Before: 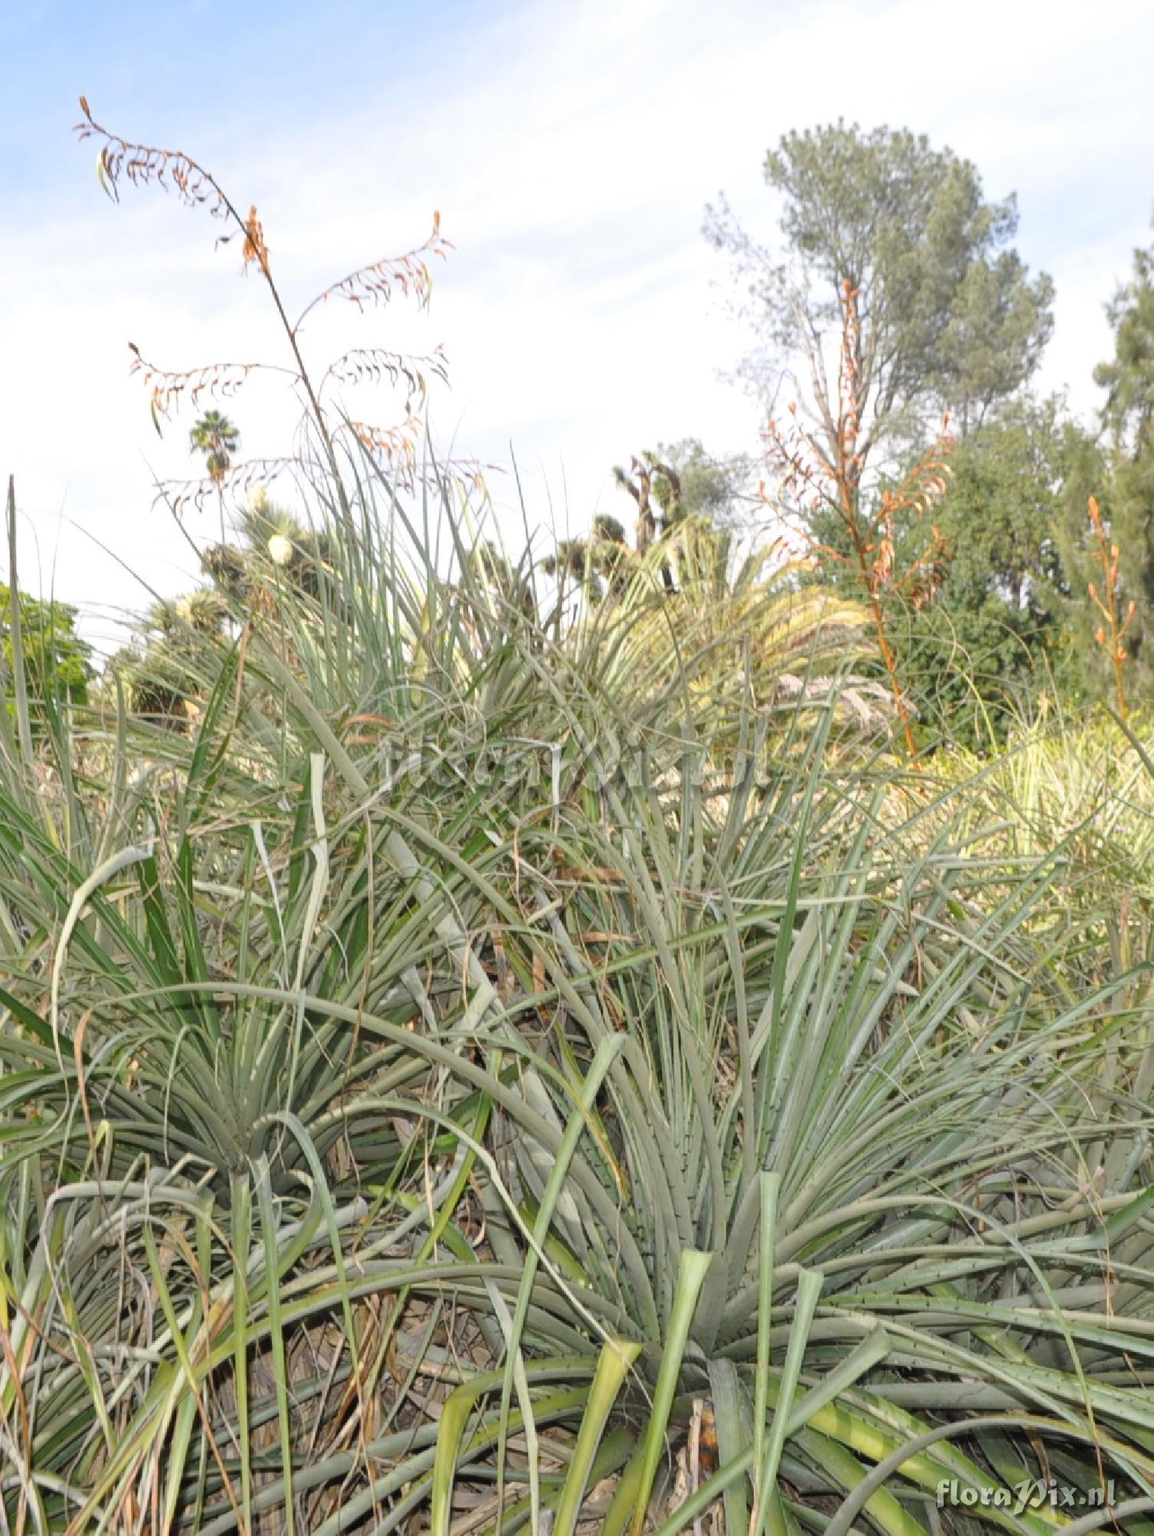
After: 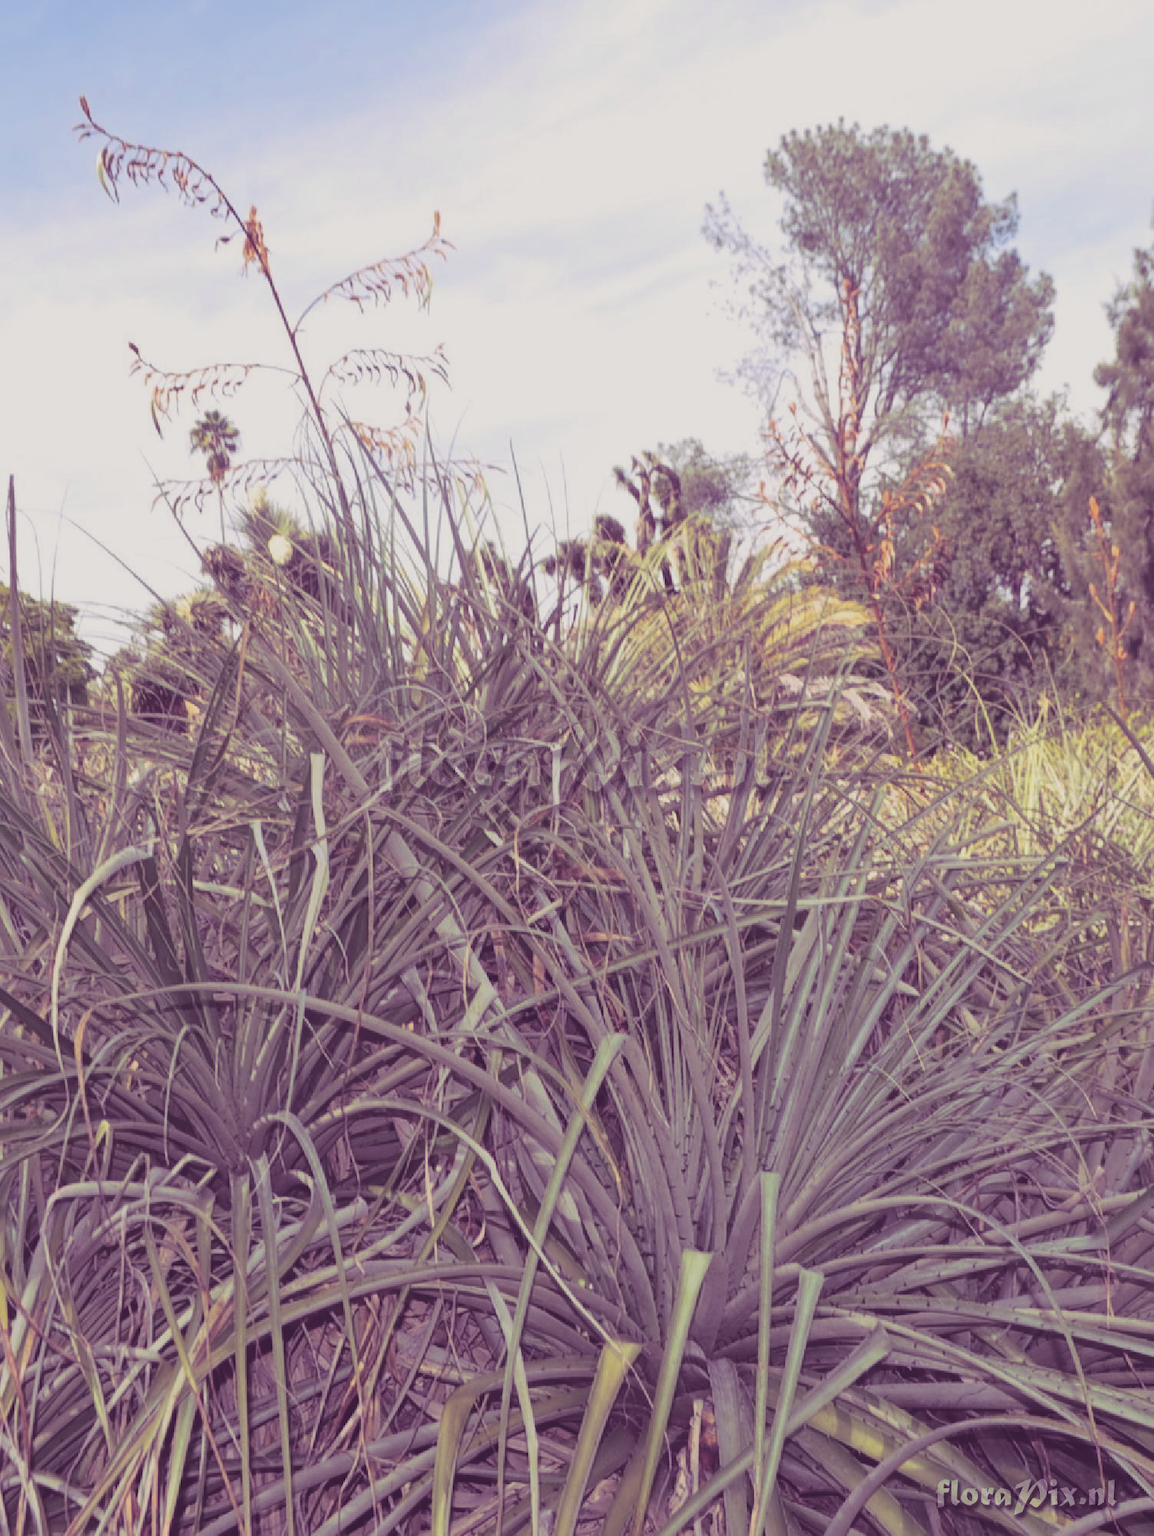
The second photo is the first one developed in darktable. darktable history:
split-toning: shadows › hue 277.2°, shadows › saturation 0.74
color correction: highlights a* 3.12, highlights b* -1.55, shadows a* -0.101, shadows b* 2.52, saturation 0.98
exposure: black level correction -0.036, exposure -0.497 EV, compensate highlight preservation false
